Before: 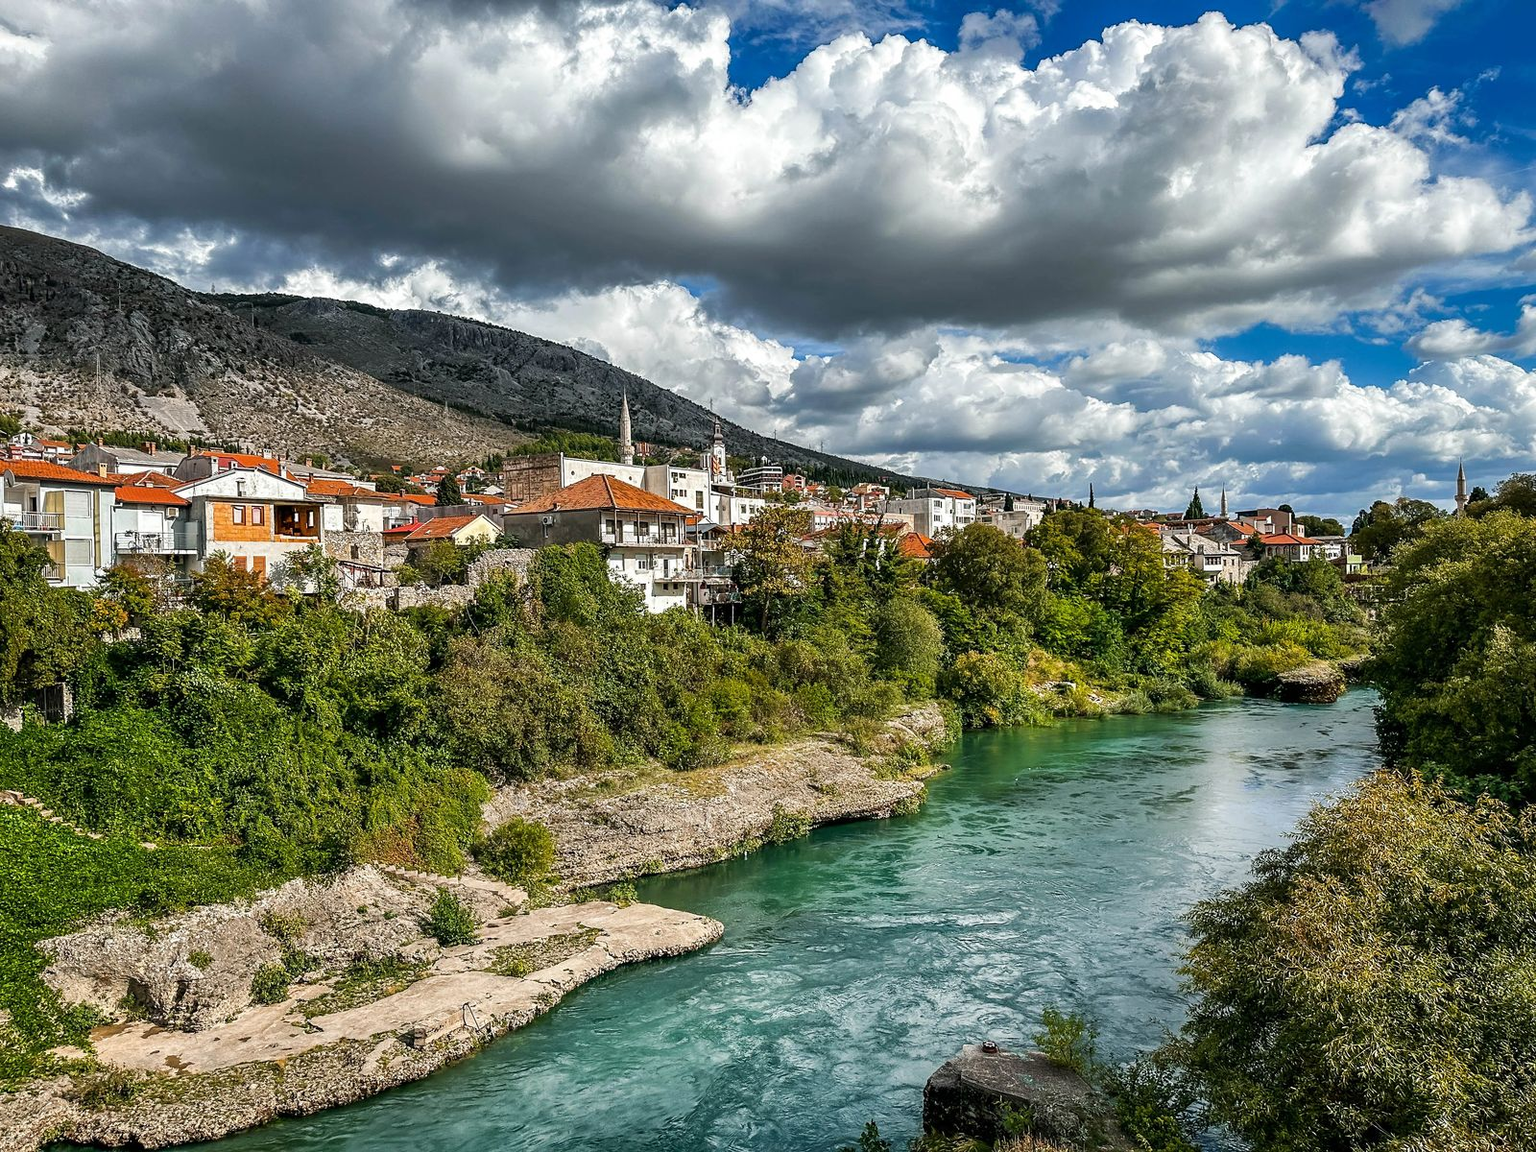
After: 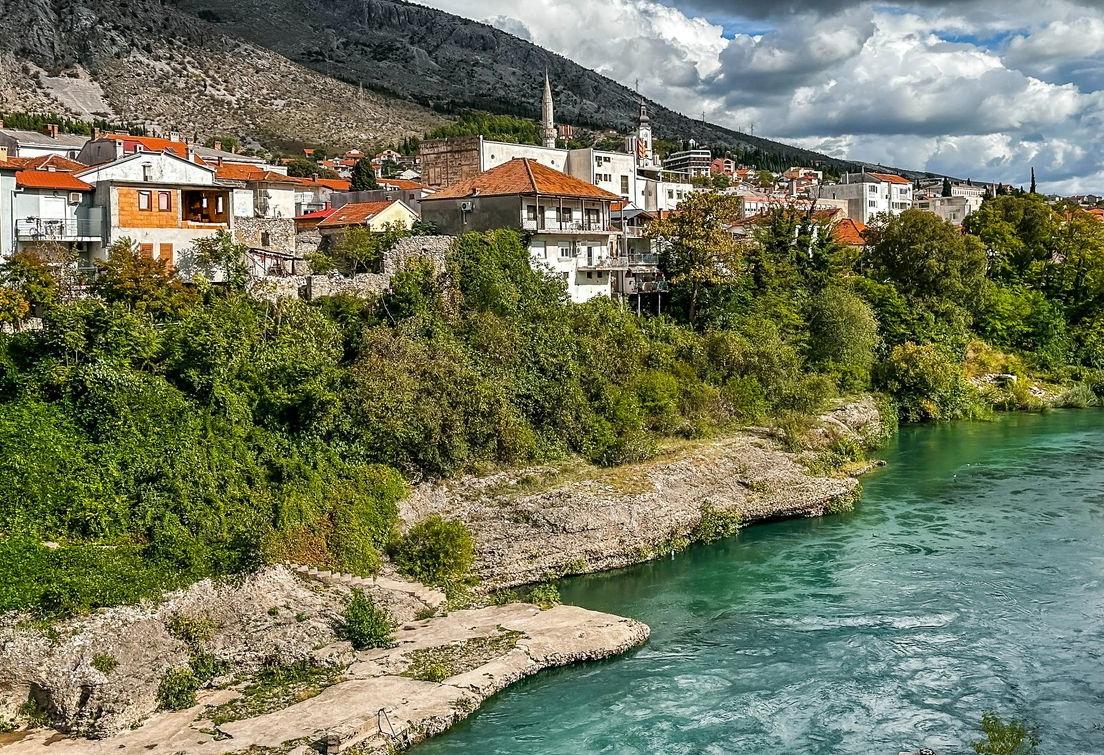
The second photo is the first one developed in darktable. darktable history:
crop: left 6.549%, top 28.009%, right 24.398%, bottom 9.006%
